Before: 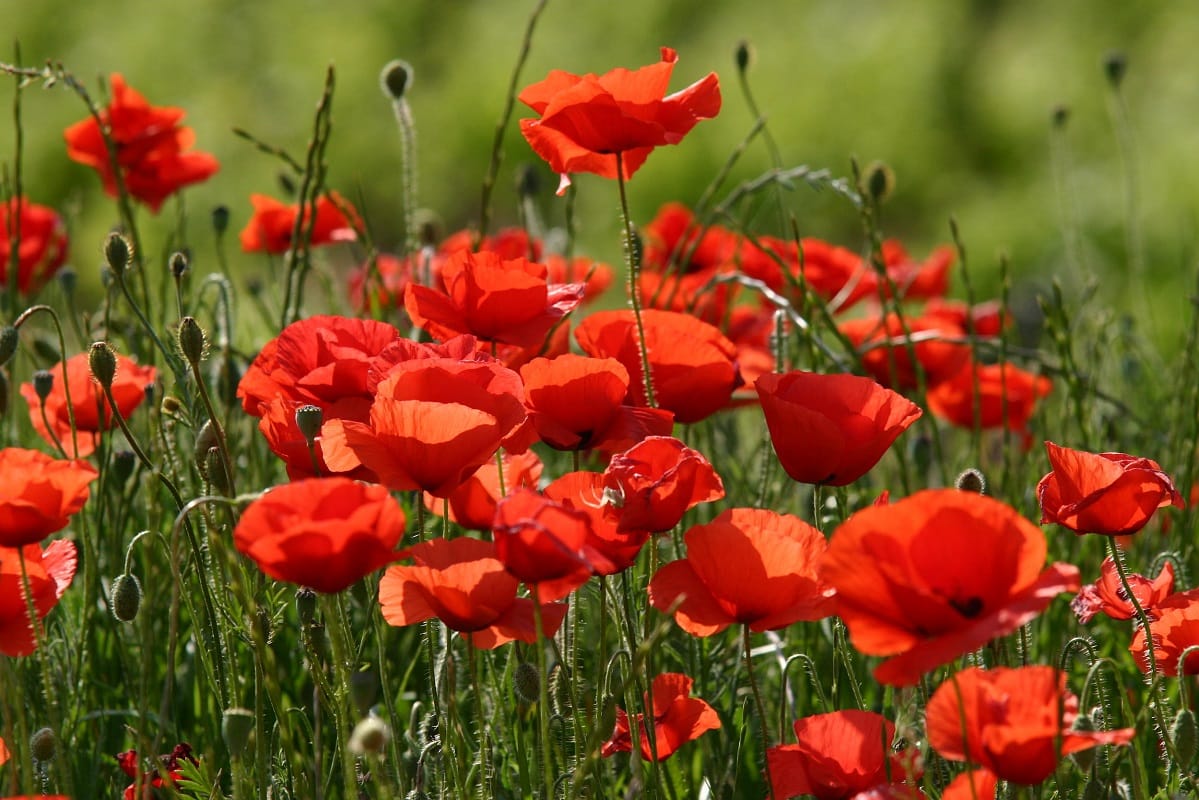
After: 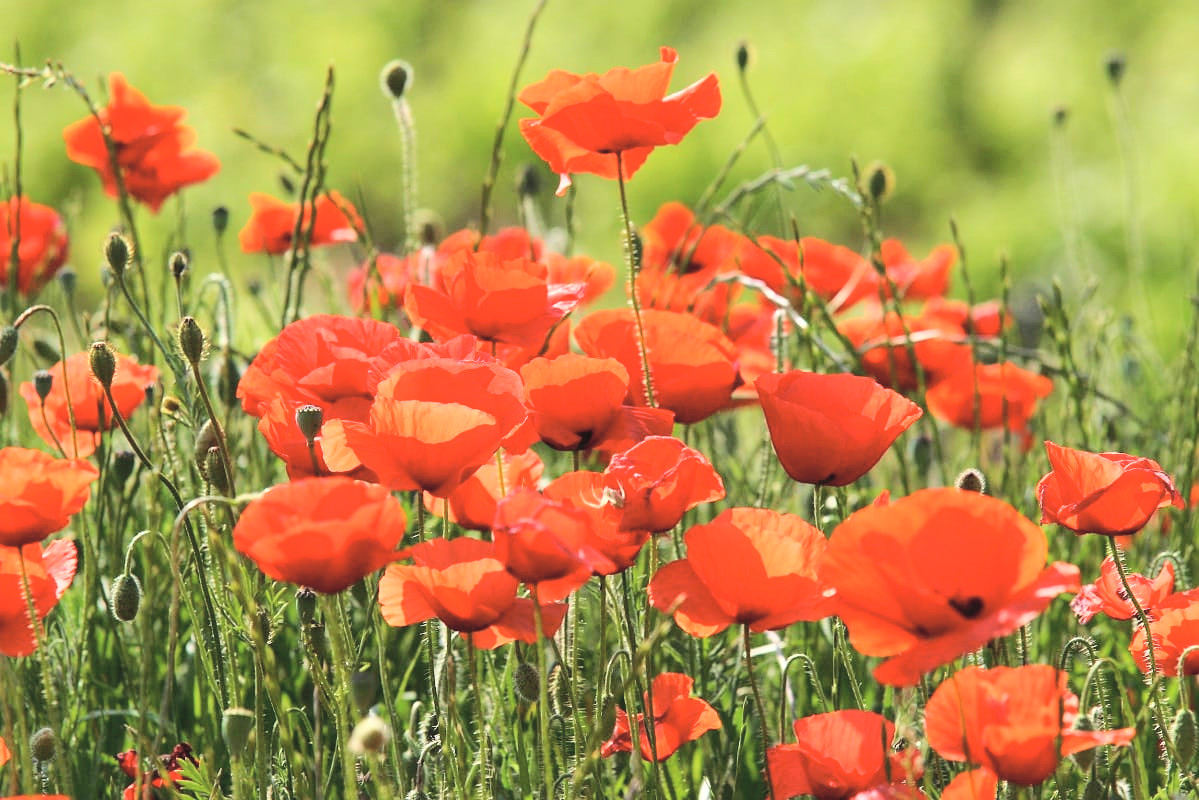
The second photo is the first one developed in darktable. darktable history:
base curve: curves: ch0 [(0, 0) (0.028, 0.03) (0.121, 0.232) (0.46, 0.748) (0.859, 0.968) (1, 1)]
contrast brightness saturation: brightness 0.28
